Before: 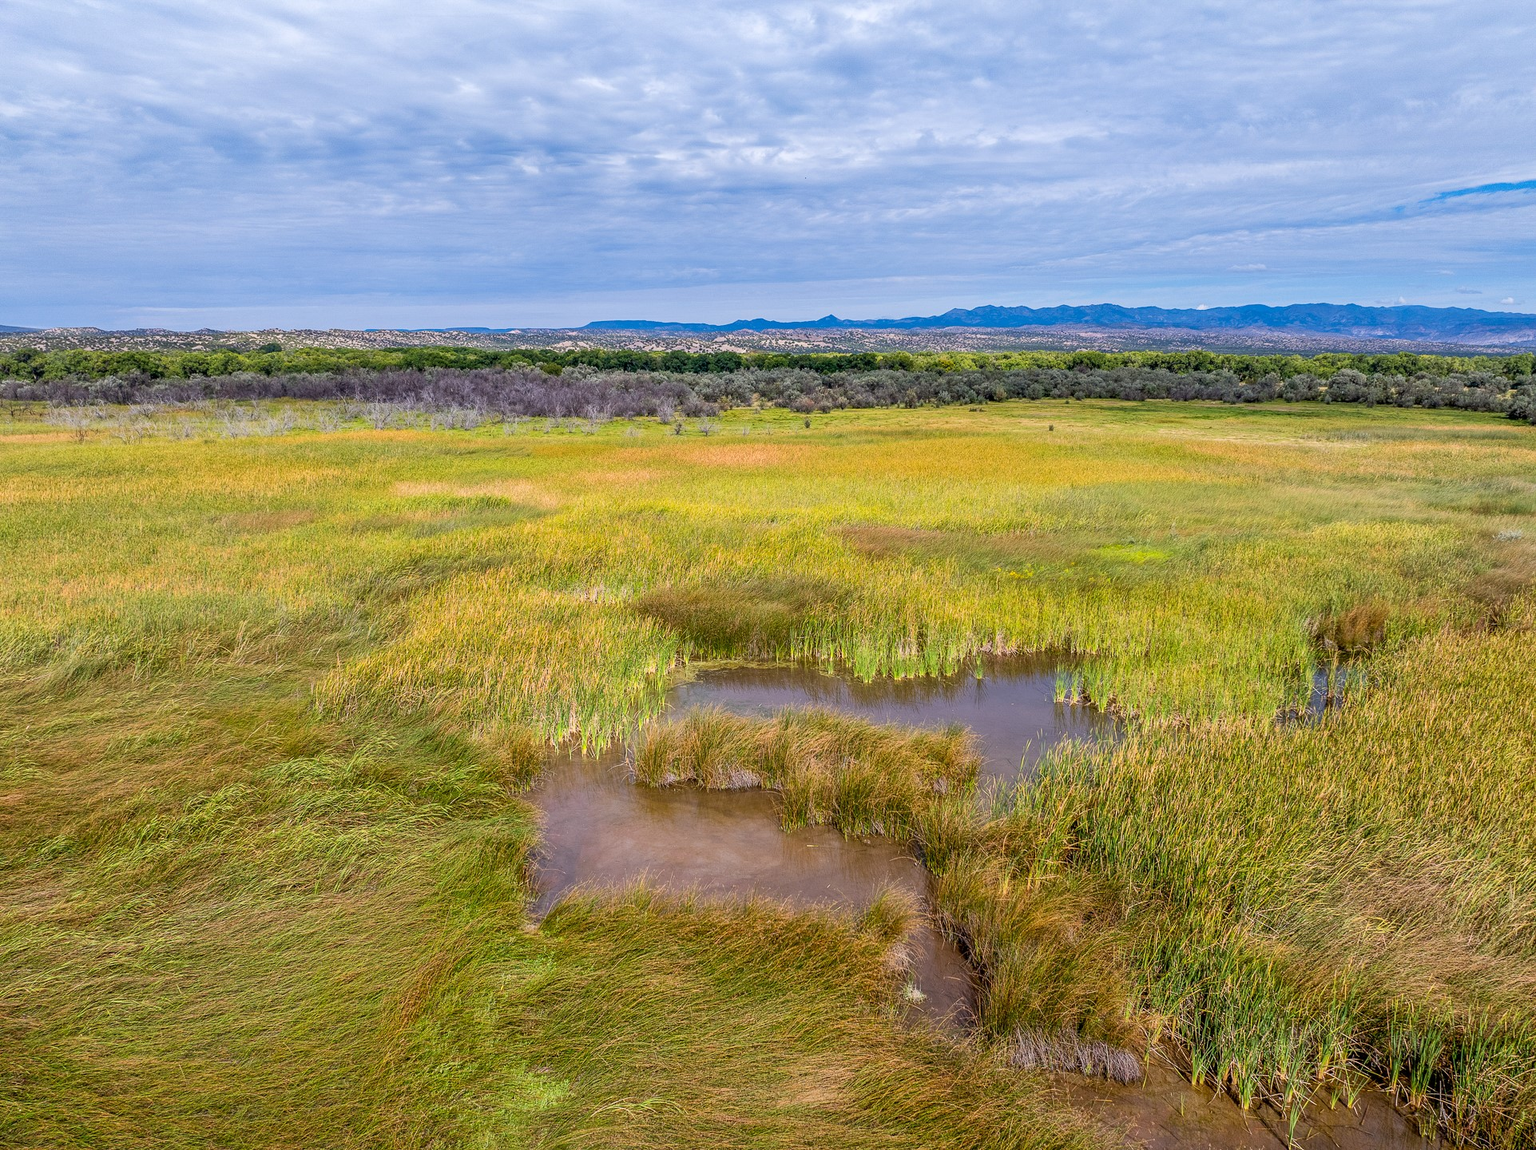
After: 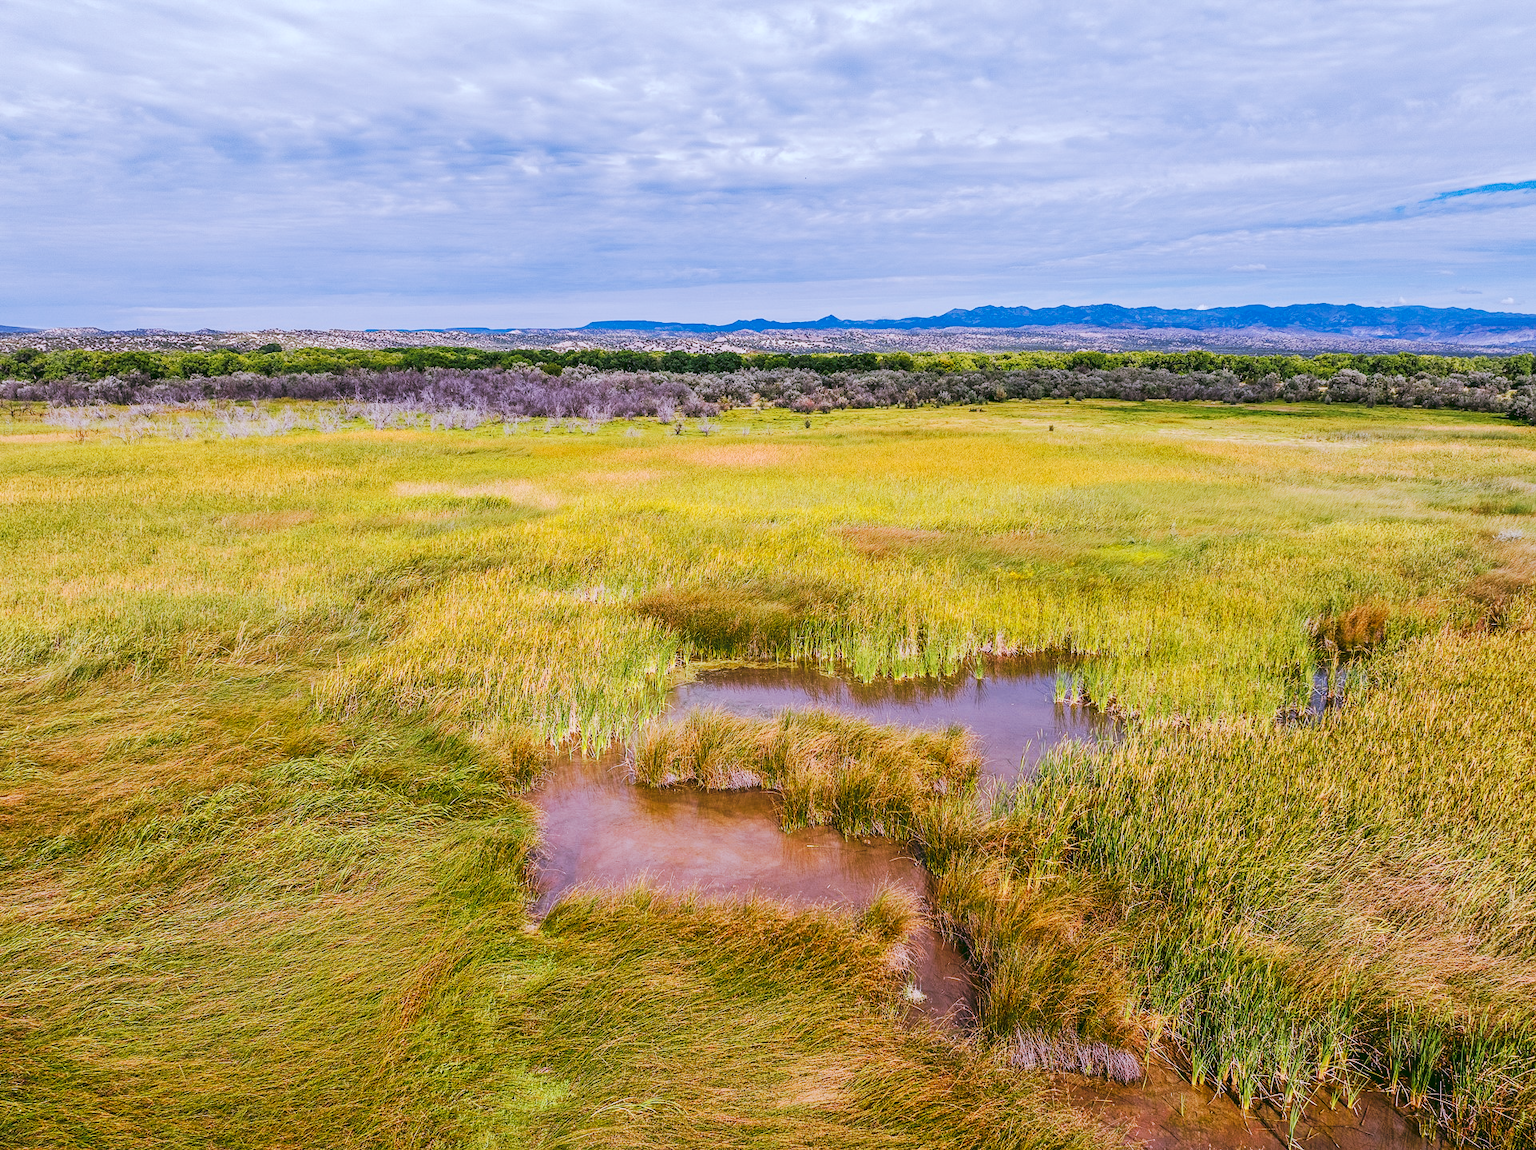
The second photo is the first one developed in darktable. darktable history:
tone curve: curves: ch0 [(0, 0) (0.003, 0.062) (0.011, 0.07) (0.025, 0.083) (0.044, 0.094) (0.069, 0.105) (0.1, 0.117) (0.136, 0.136) (0.177, 0.164) (0.224, 0.201) (0.277, 0.256) (0.335, 0.335) (0.399, 0.424) (0.468, 0.529) (0.543, 0.641) (0.623, 0.725) (0.709, 0.787) (0.801, 0.849) (0.898, 0.917) (1, 1)], preserve colors none
color look up table: target L [91.26, 92.22, 86.76, 83.76, 84.01, 72.63, 62.45, 62.84, 51.55, 53.57, 45.81, 33.4, 15.84, 200.43, 89.46, 76.17, 75.2, 55.7, 58.67, 62.24, 55.54, 48.85, 30.57, 31.72, 29.94, 25.39, 22.91, 6.591, 82.42, 84.3, 70.67, 68.17, 68.04, 60.71, 68.11, 57.44, 53.6, 46.26, 38.33, 35.61, 36.38, 35.21, 11.38, 2.757, 86.61, 57.66, 56.44, 37.69, 4.498], target a [-31.51, -12.47, -13.81, -56.26, -27.48, -23.98, -45.56, -35.33, -14.91, -2.971, -13.35, -27.7, -23.13, 0, 2.741, 32.63, 7.742, 57.6, 34.1, 34.29, 27.43, 66.01, 43.32, 11.43, 6.856, 34.37, 39.89, 18.12, 7.534, 25.28, 8.753, 33.37, 32.76, 62.81, 61.92, 80.16, 14.22, 7.881, 48.07, 46.93, 35.1, 52.01, 21.6, 0.294, -22.66, -19.92, 2.556, -8.204, -10.34], target b [80.6, 63.43, 8.134, 15.05, -12.27, 45.63, 52.28, 19.84, 42.53, 26.04, 0.461, 38.61, 26.37, 0, -8.428, -10.89, 71.34, 21.13, -1.99, 24.82, 50.26, 51.04, 36.49, 49.87, 14.66, 42.56, 12.15, 10.43, -24.7, -23.85, -13.2, -48.7, -35.58, -25.96, -50.03, -43.07, -22.73, -69.51, 3.59, -17.8, -88.9, -66.03, -42.43, -17.49, -18.66, -42.55, -44.09, -21.99, 6.815], num patches 49
